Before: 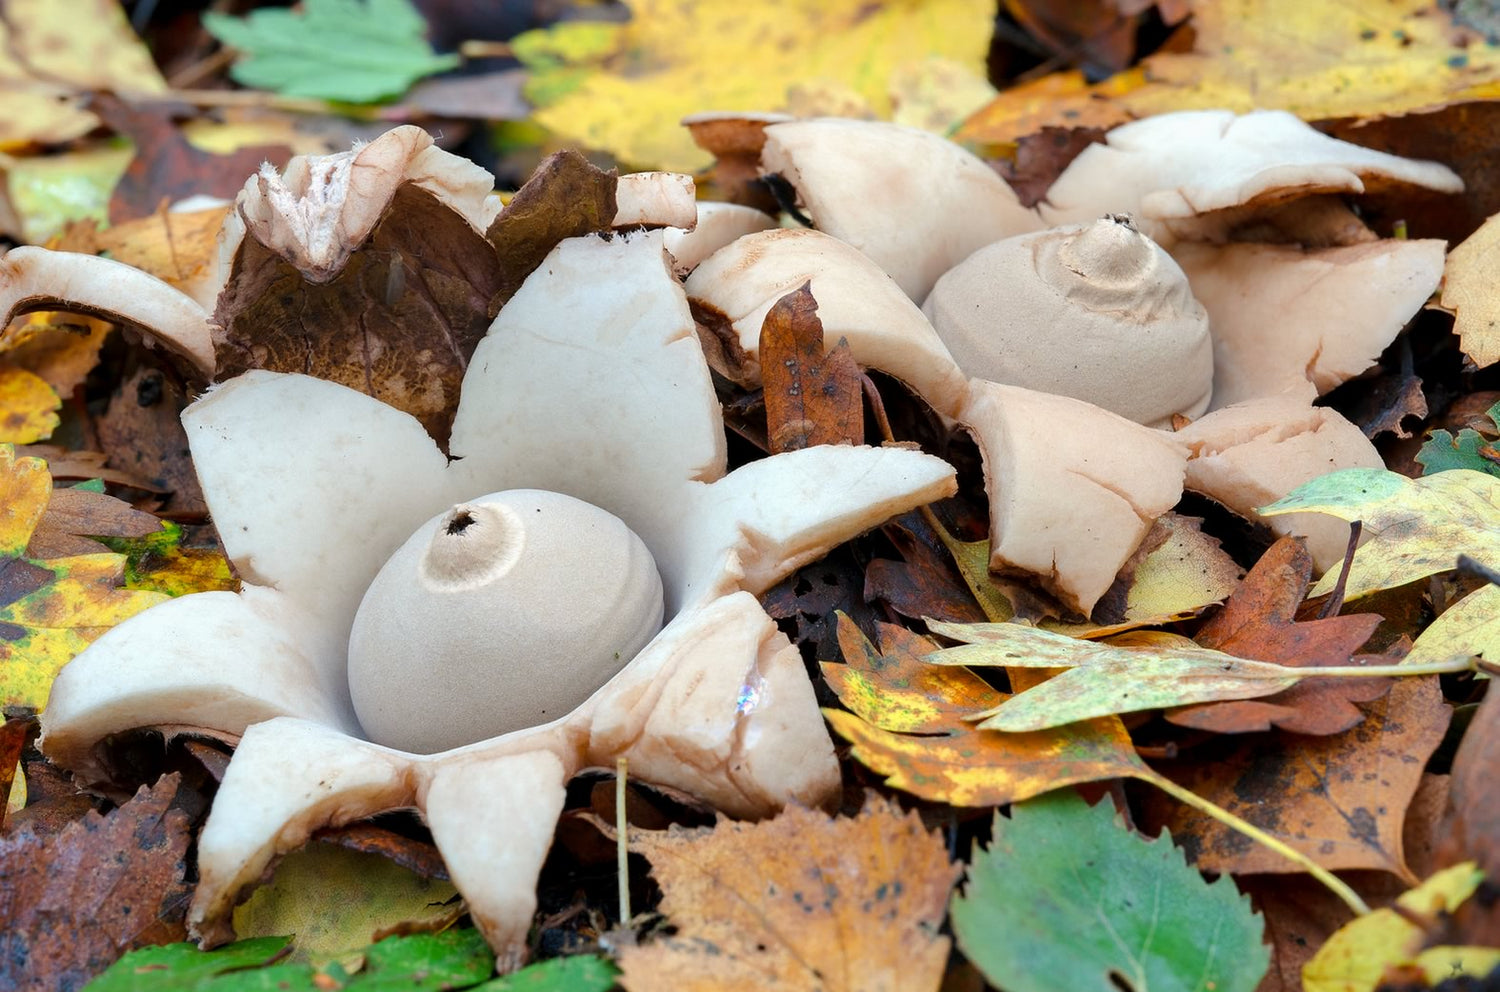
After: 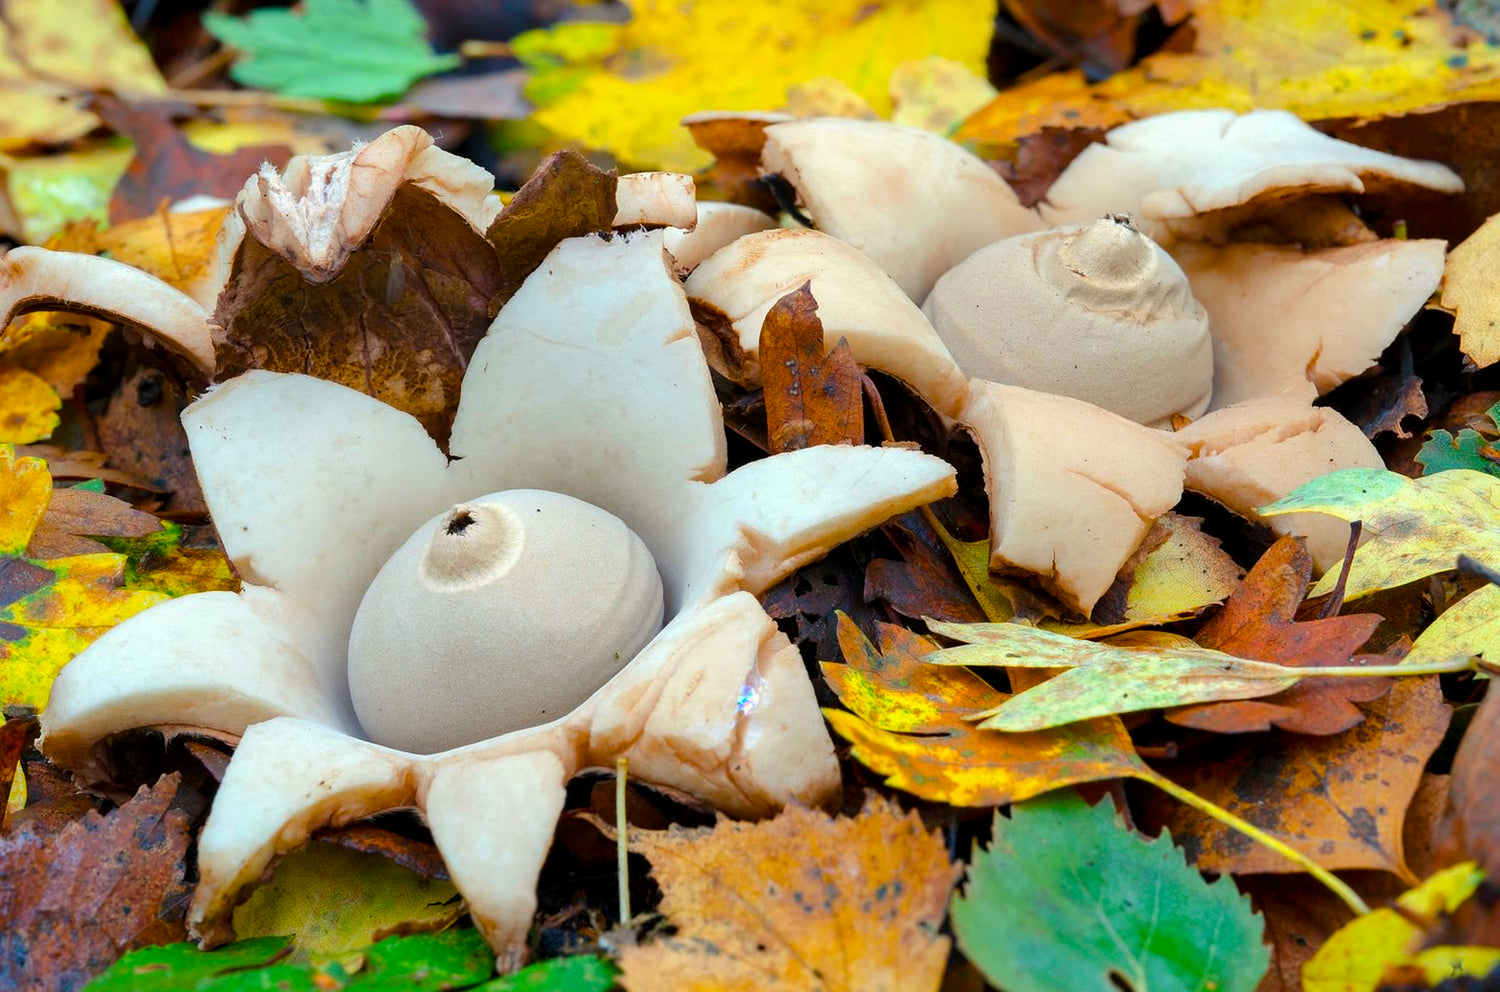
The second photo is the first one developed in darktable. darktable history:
color correction: highlights a* -2.68, highlights b* 2.57
color balance rgb: linear chroma grading › global chroma 10%, perceptual saturation grading › global saturation 30%, global vibrance 10%
